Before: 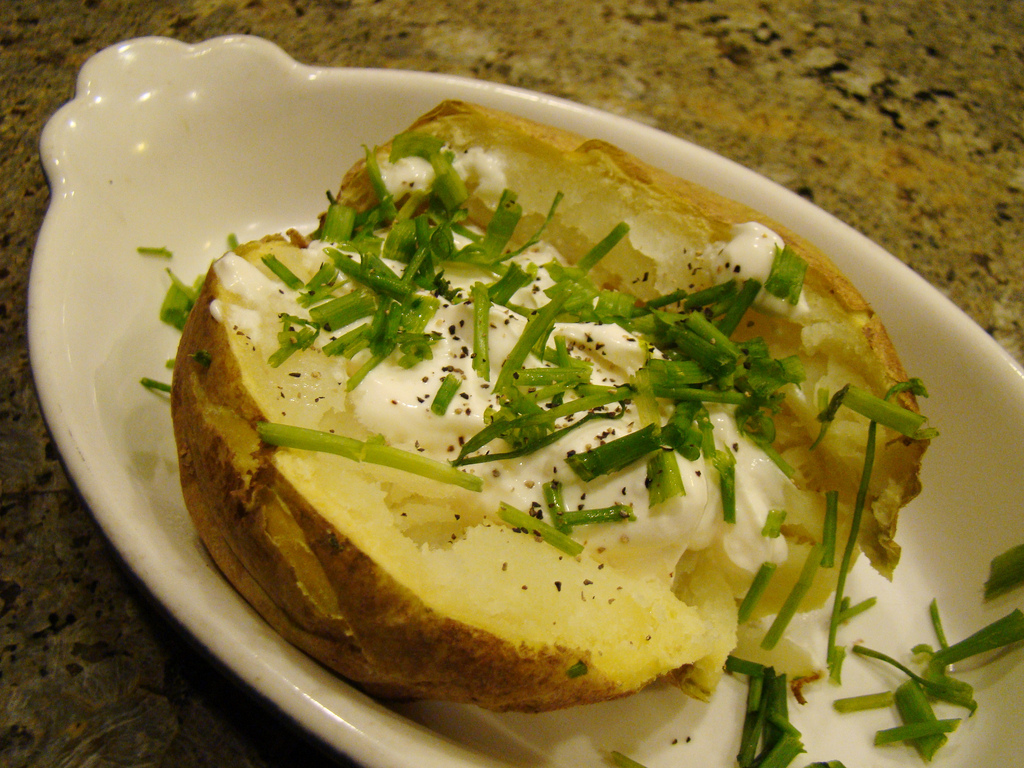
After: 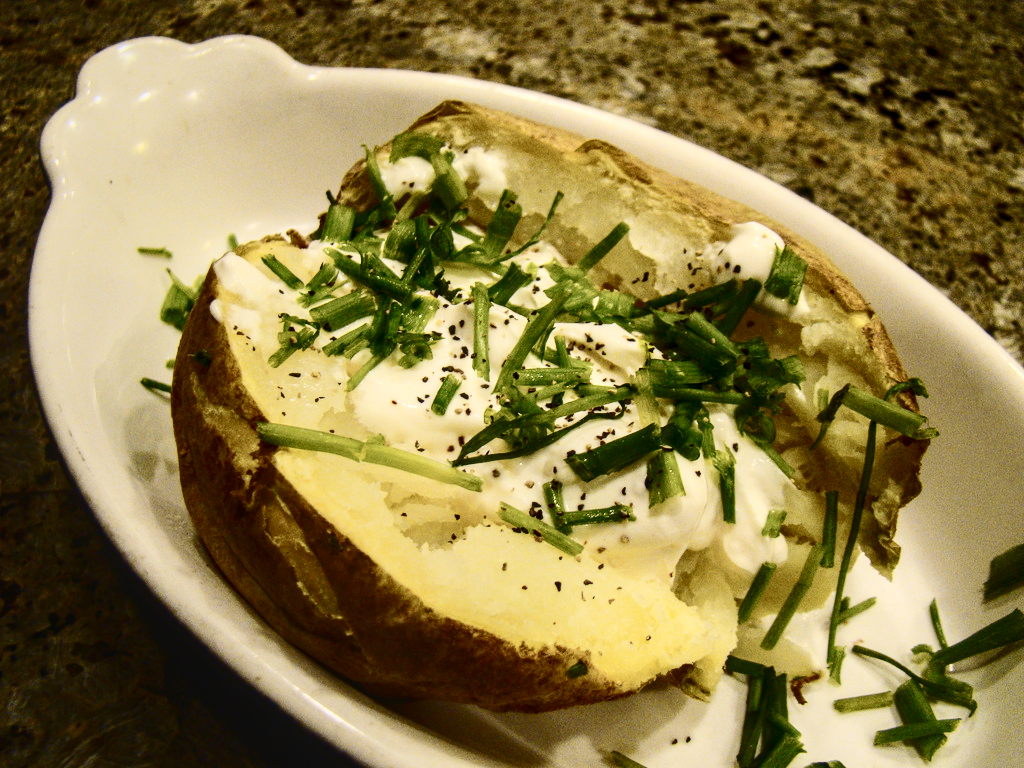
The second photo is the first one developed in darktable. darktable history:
local contrast: on, module defaults
contrast brightness saturation: contrast 0.5, saturation -0.1
